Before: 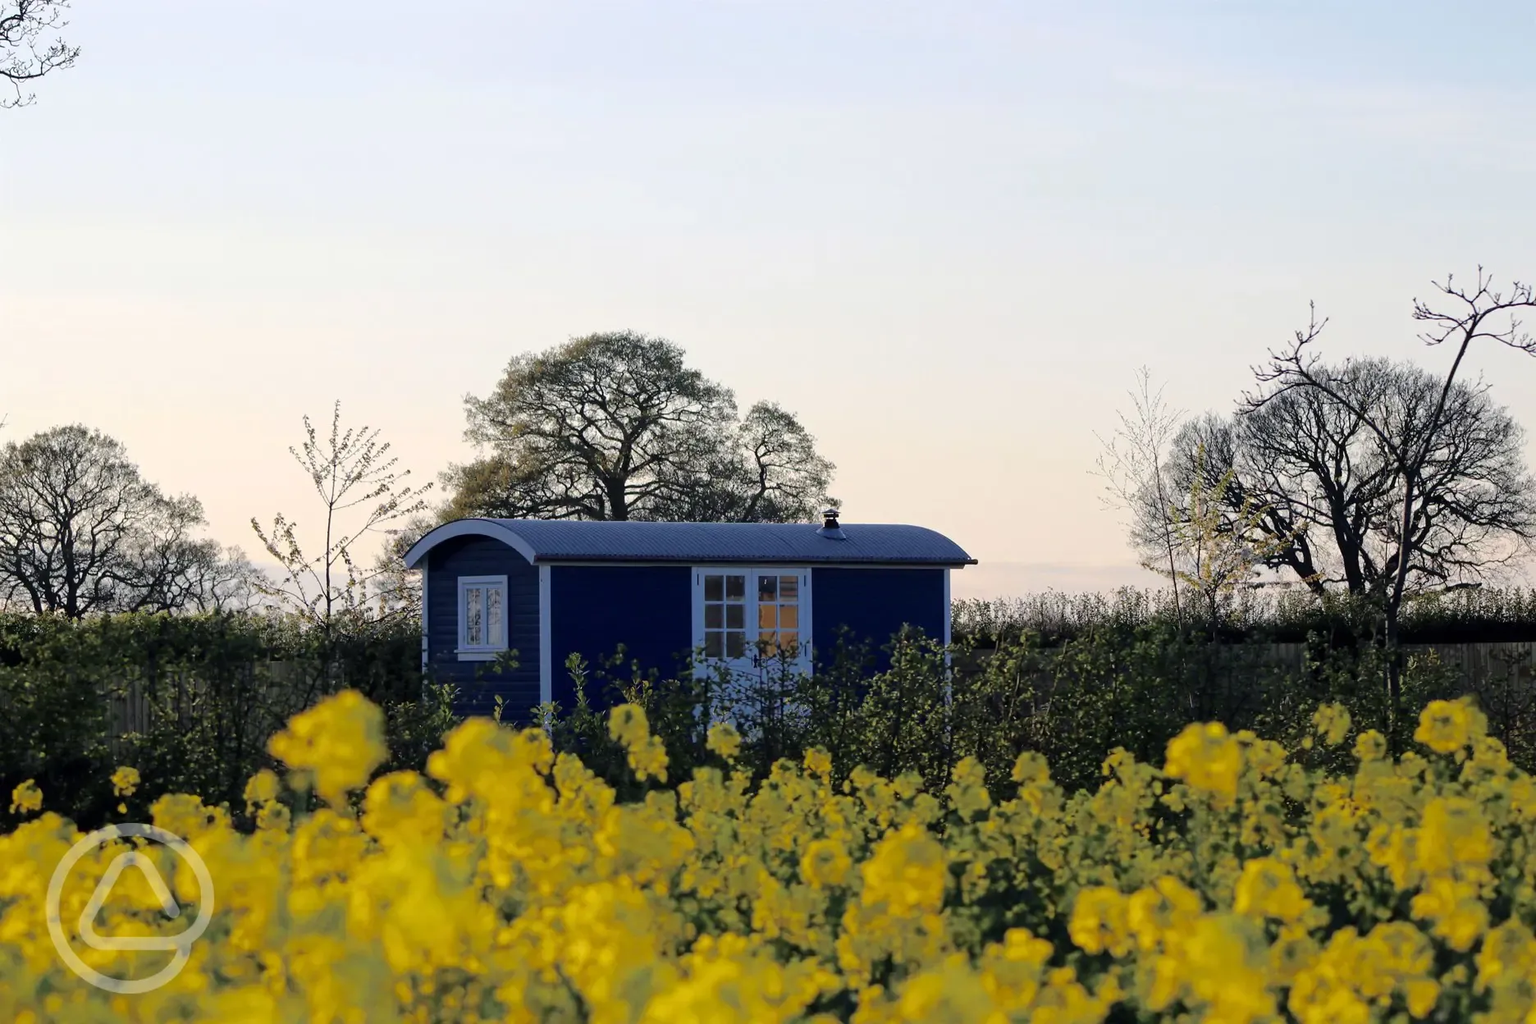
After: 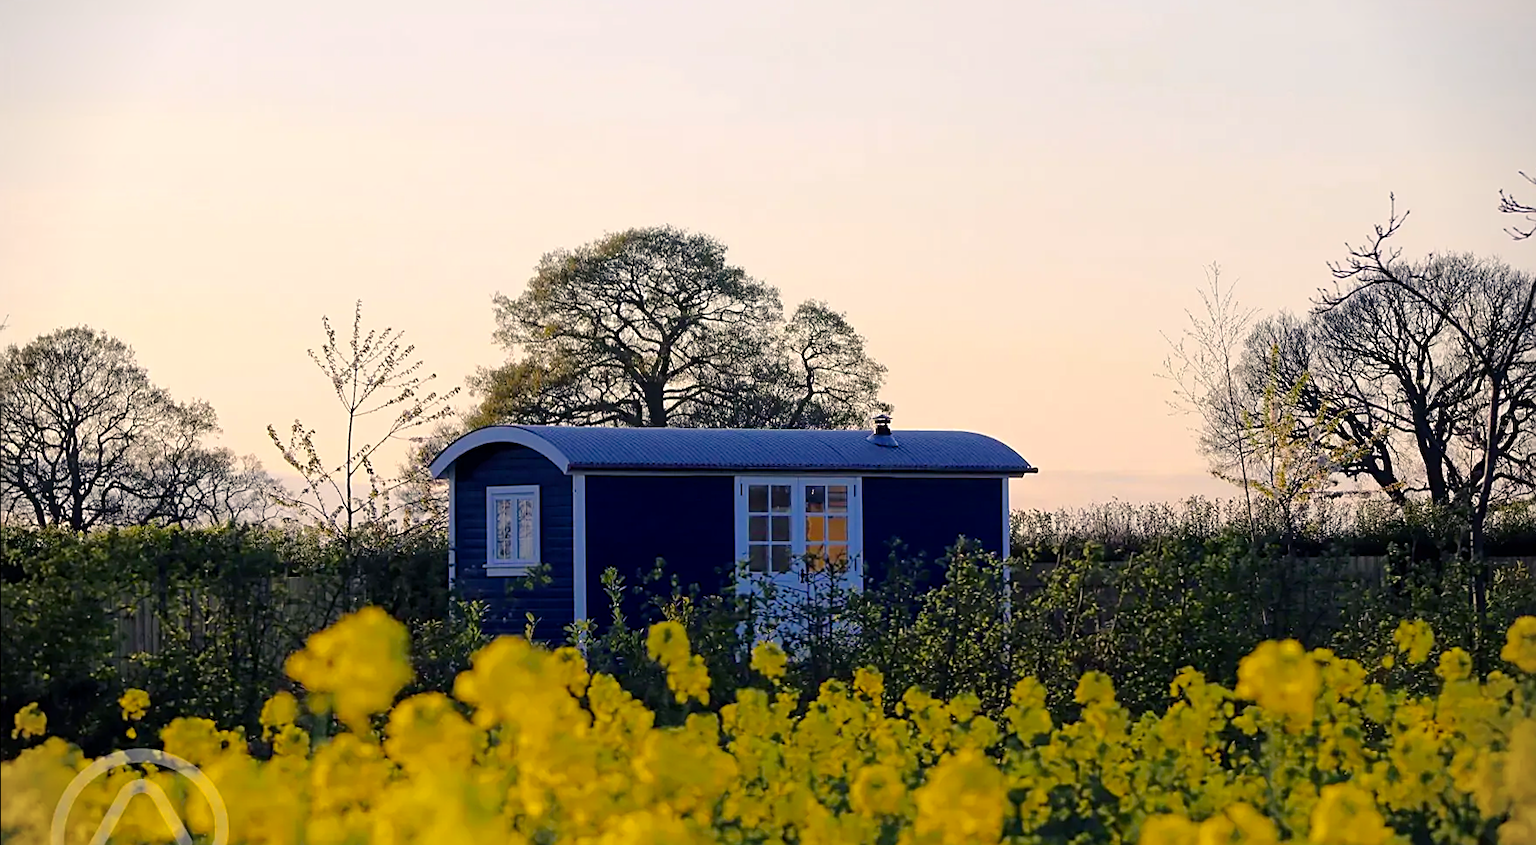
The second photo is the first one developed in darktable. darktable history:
sharpen: amount 0.557
vignetting: fall-off start 91.47%
color correction: highlights a* -0.292, highlights b* -0.113
crop and rotate: angle 0.094°, top 11.667%, right 5.782%, bottom 10.668%
color balance rgb: shadows lift › chroma 3.125%, shadows lift › hue 280.39°, highlights gain › chroma 3.001%, highlights gain › hue 60.18°, perceptual saturation grading › global saturation 35.048%, perceptual saturation grading › highlights -25.391%, perceptual saturation grading › shadows 24.31%, perceptual brilliance grading › global brilliance 2.659%, perceptual brilliance grading › highlights -2.468%, perceptual brilliance grading › shadows 2.988%, global vibrance 14.952%
